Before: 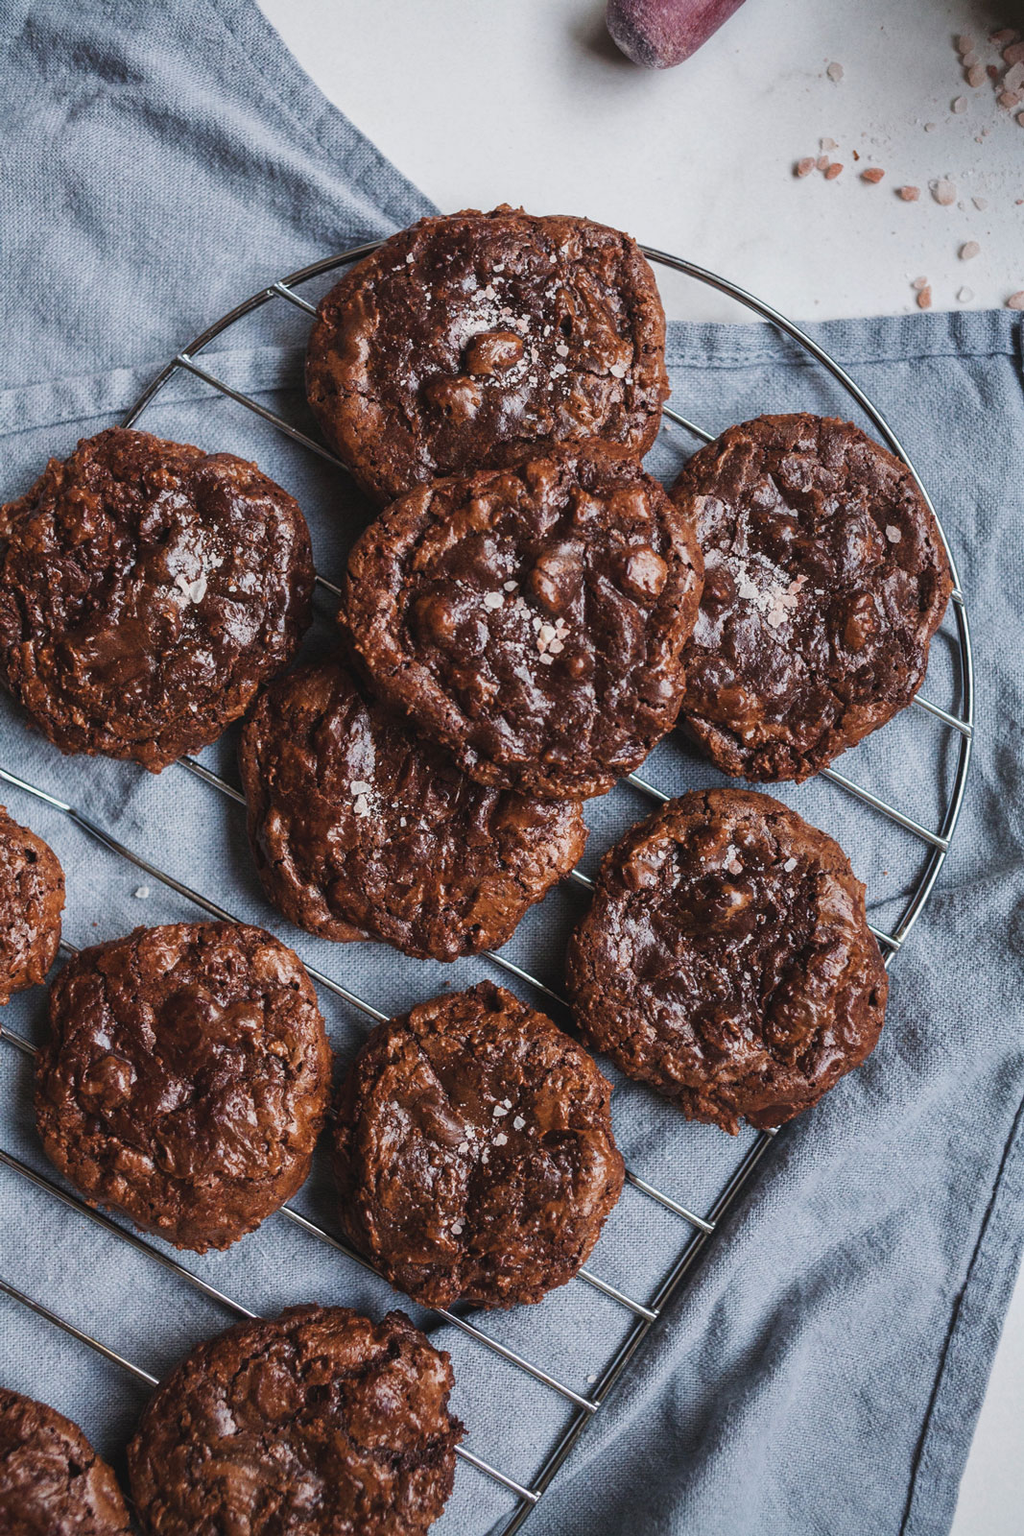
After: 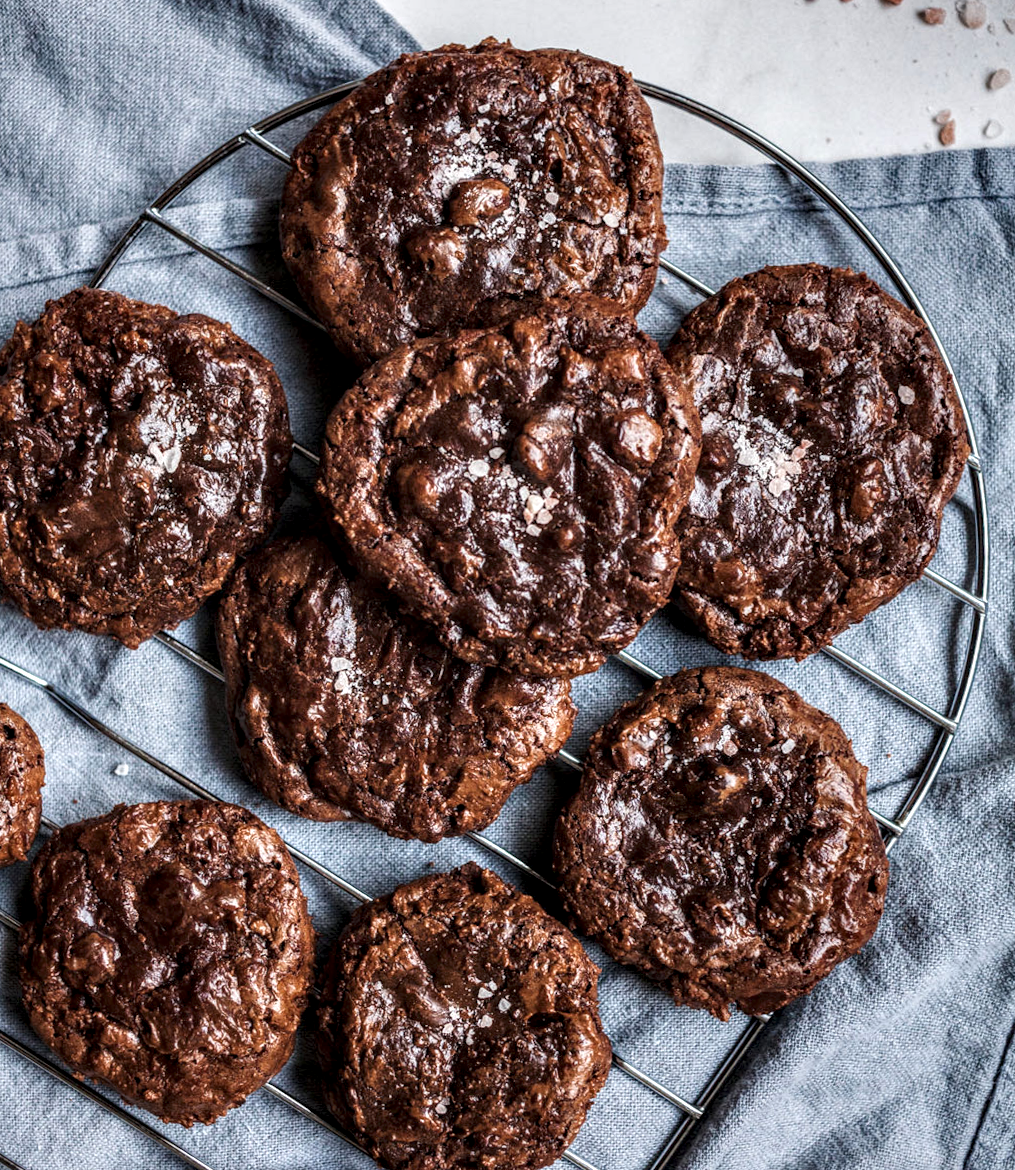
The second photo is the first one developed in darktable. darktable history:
local contrast: detail 160%
crop: top 11.038%, bottom 13.962%
contrast equalizer: octaves 7, y [[0.528 ×6], [0.514 ×6], [0.362 ×6], [0 ×6], [0 ×6]]
rotate and perspective: rotation 0.074°, lens shift (vertical) 0.096, lens shift (horizontal) -0.041, crop left 0.043, crop right 0.952, crop top 0.024, crop bottom 0.979
